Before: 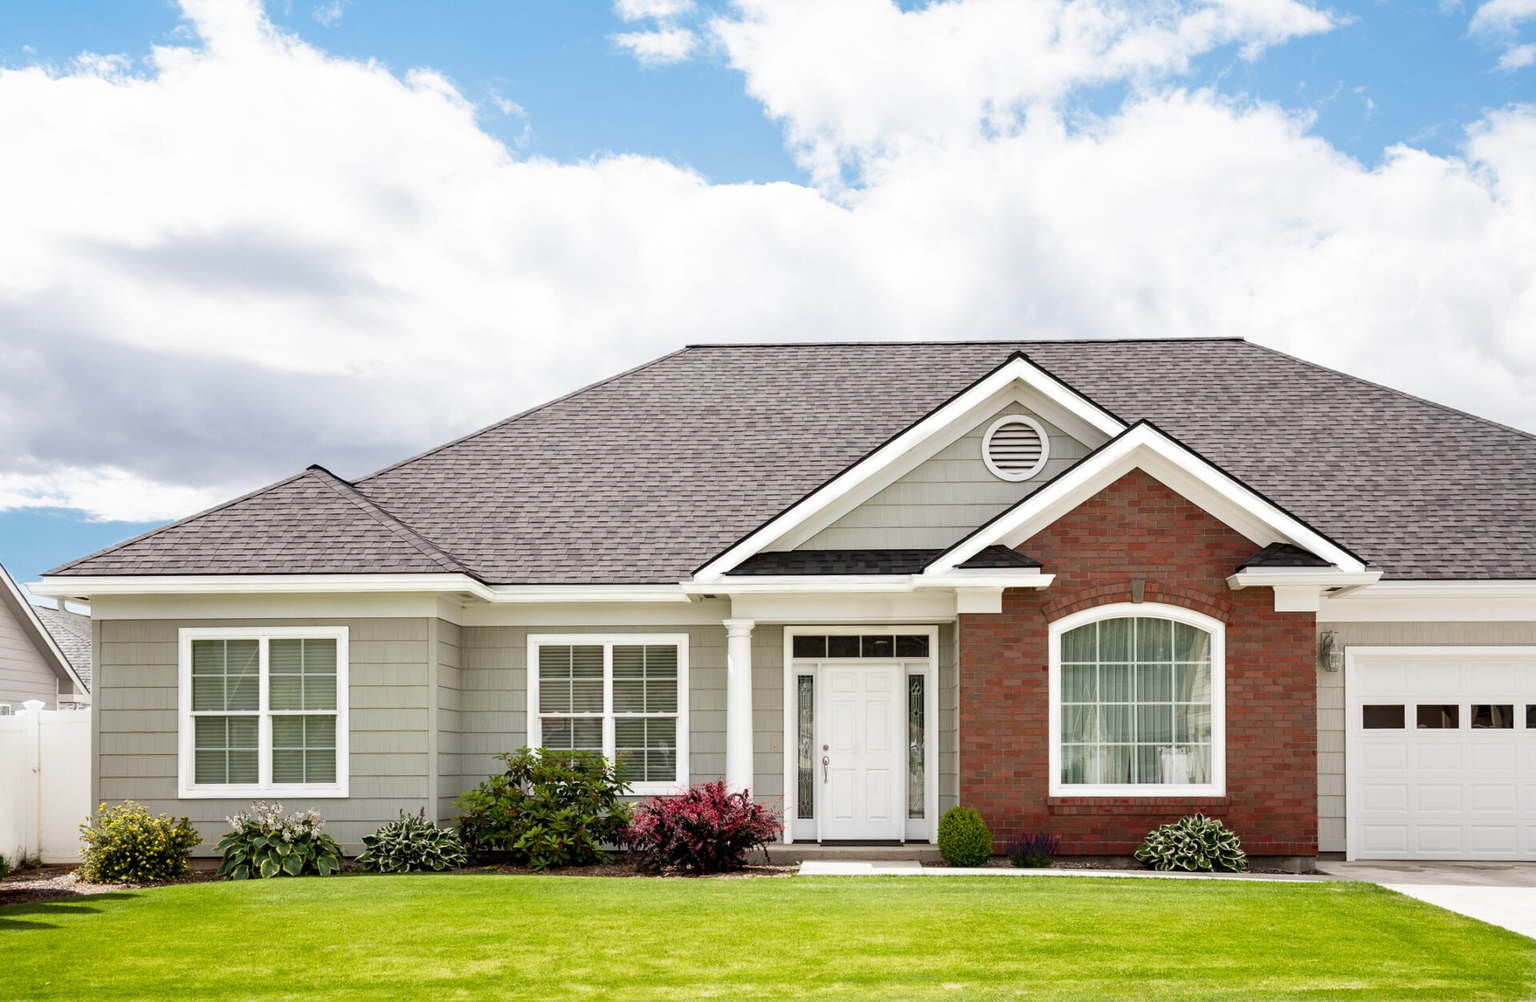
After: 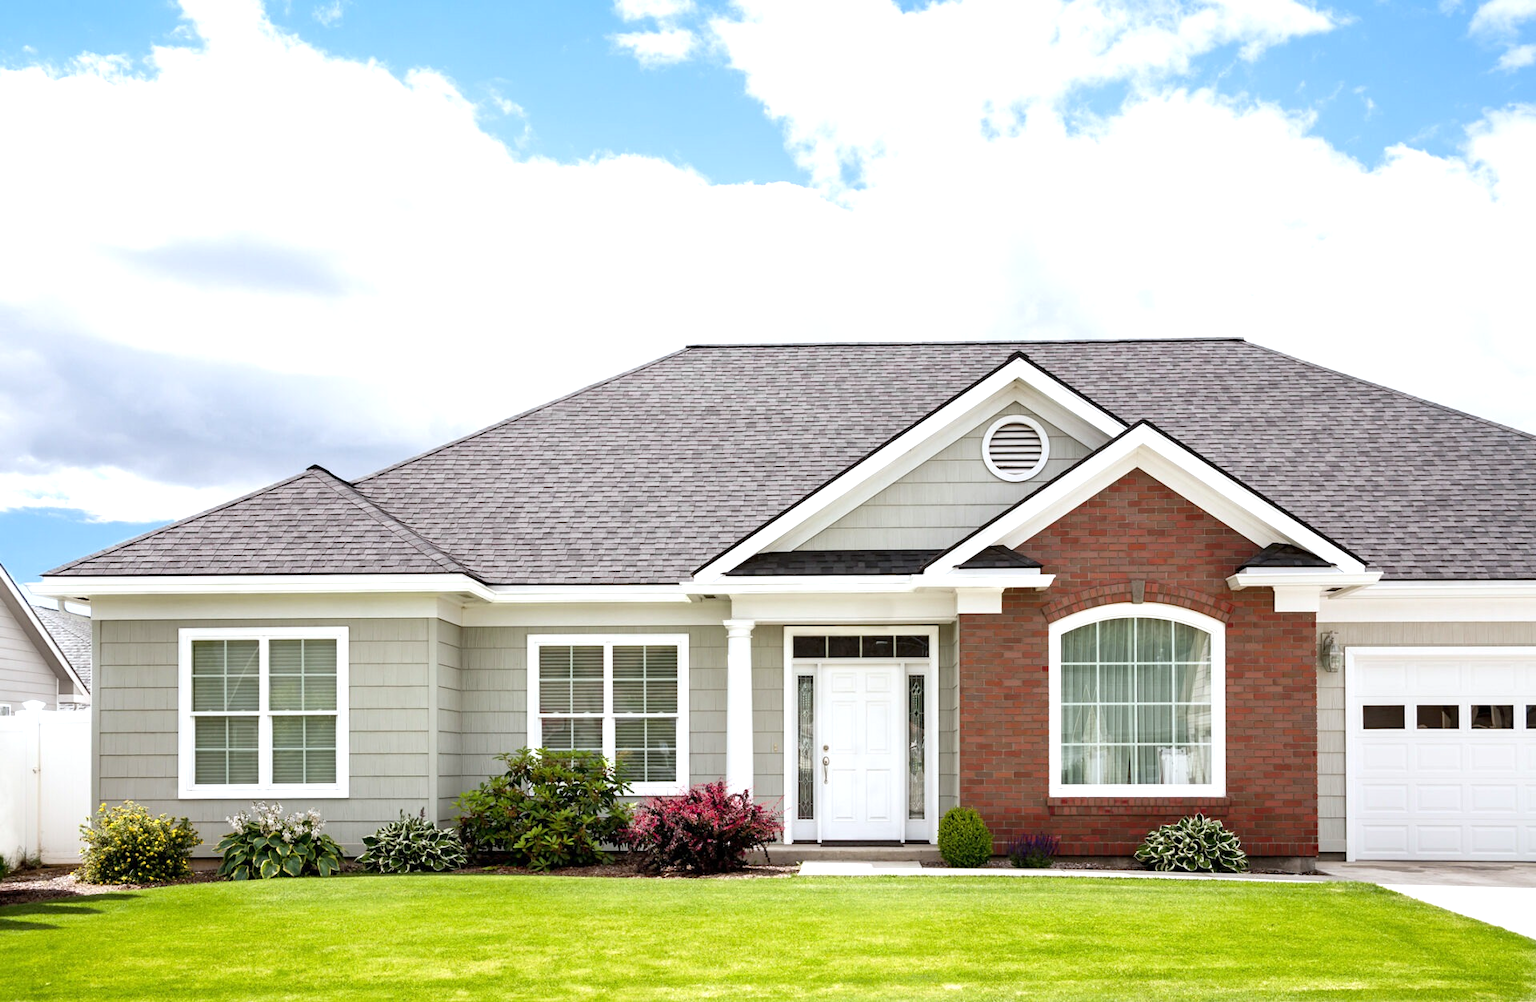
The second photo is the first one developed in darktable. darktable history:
white balance: red 0.98, blue 1.034
exposure: exposure 0.376 EV, compensate highlight preservation false
